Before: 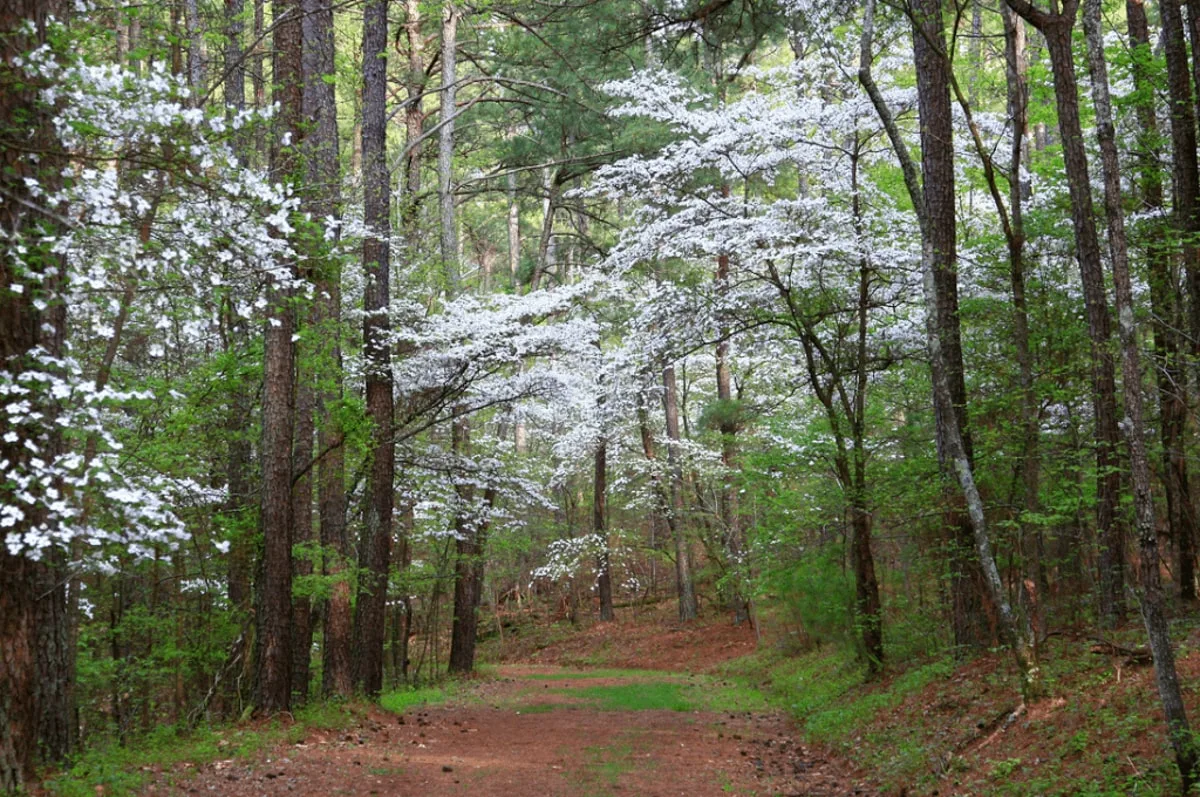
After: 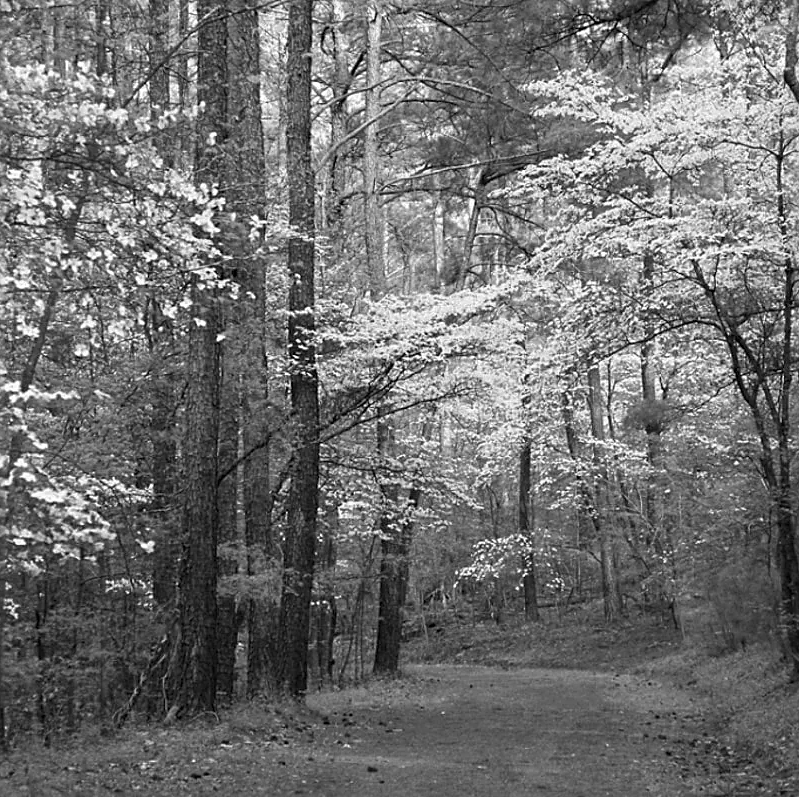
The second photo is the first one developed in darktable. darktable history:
color zones: curves: ch0 [(0.002, 0.593) (0.143, 0.417) (0.285, 0.541) (0.455, 0.289) (0.608, 0.327) (0.727, 0.283) (0.869, 0.571) (1, 0.603)]; ch1 [(0, 0) (0.143, 0) (0.286, 0) (0.429, 0) (0.571, 0) (0.714, 0) (0.857, 0)]
sharpen: on, module defaults
crop and rotate: left 6.28%, right 27.118%
